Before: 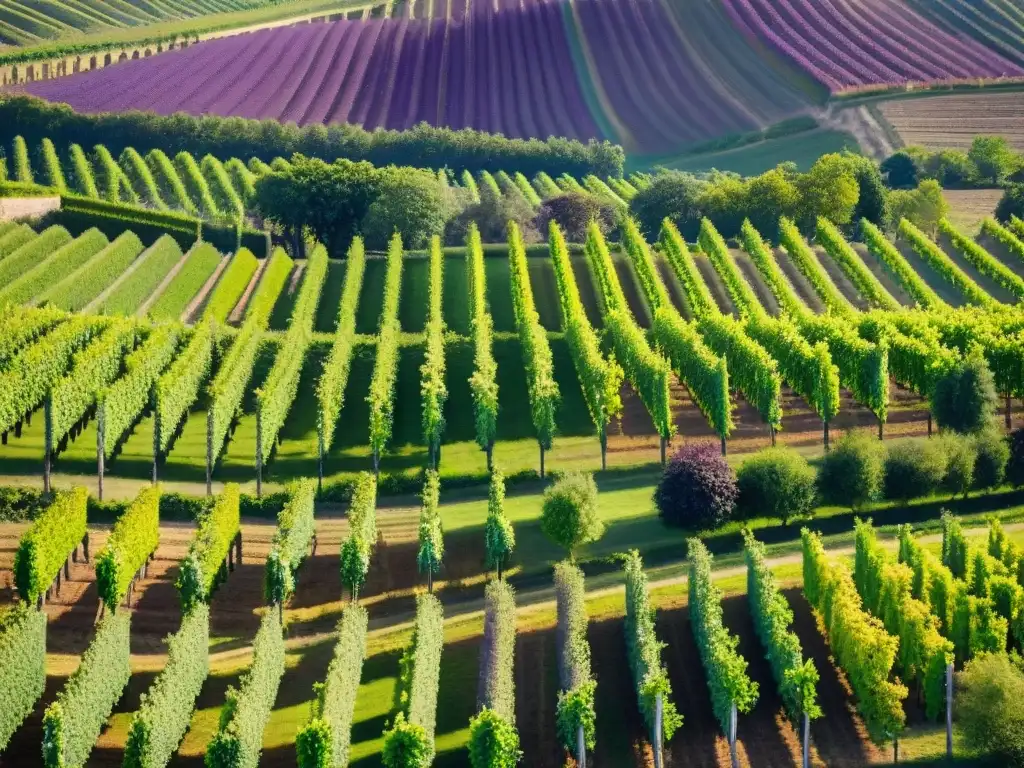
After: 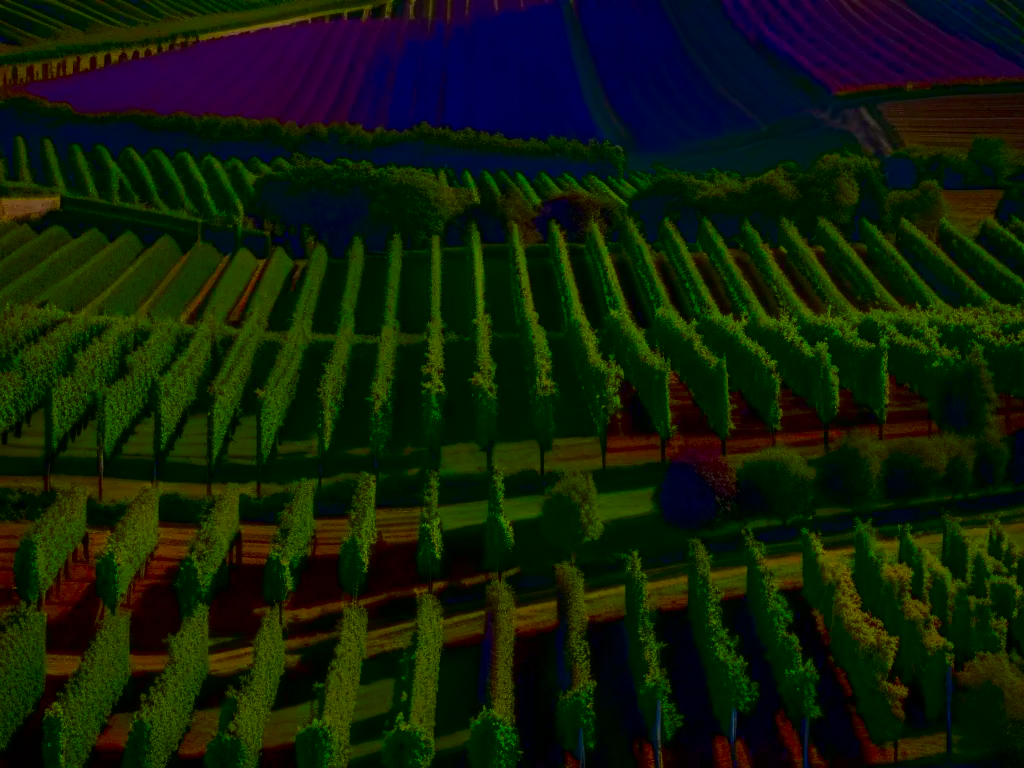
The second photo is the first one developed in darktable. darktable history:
exposure: black level correction 0, exposure -0.779 EV, compensate exposure bias true, compensate highlight preservation false
contrast brightness saturation: brightness -0.996, saturation 0.986
